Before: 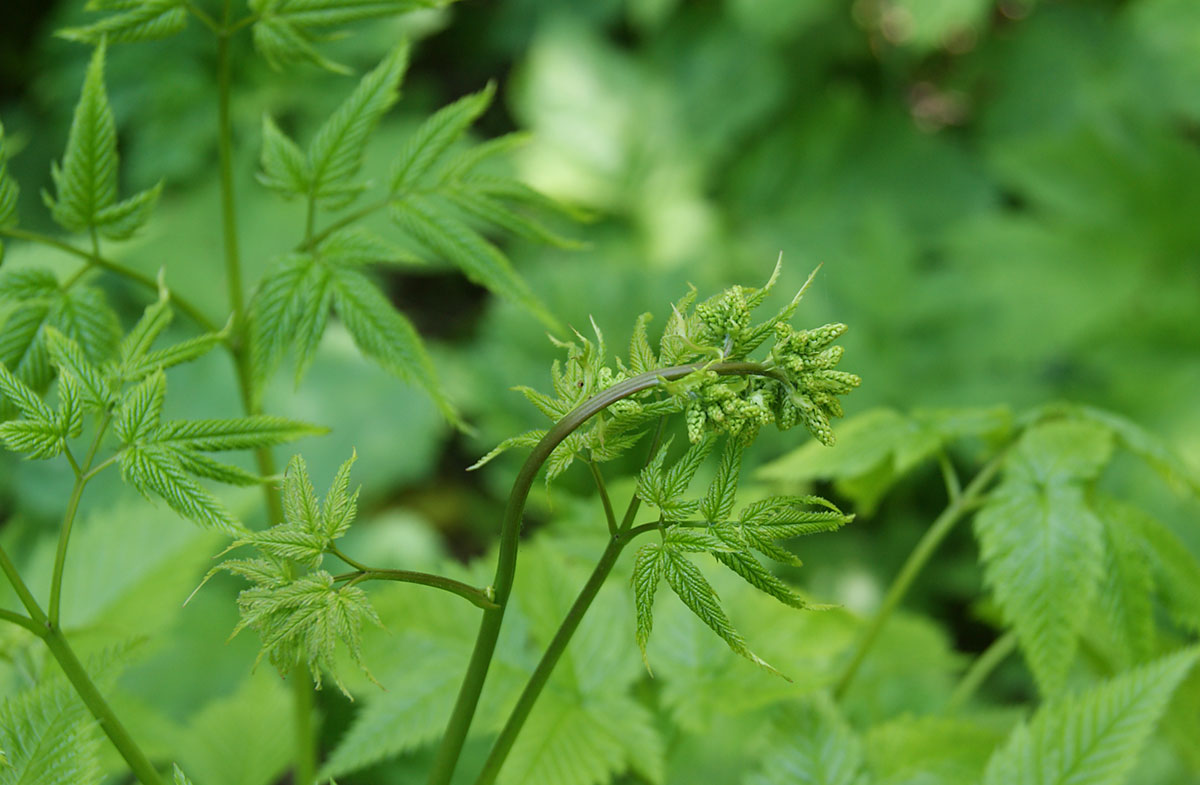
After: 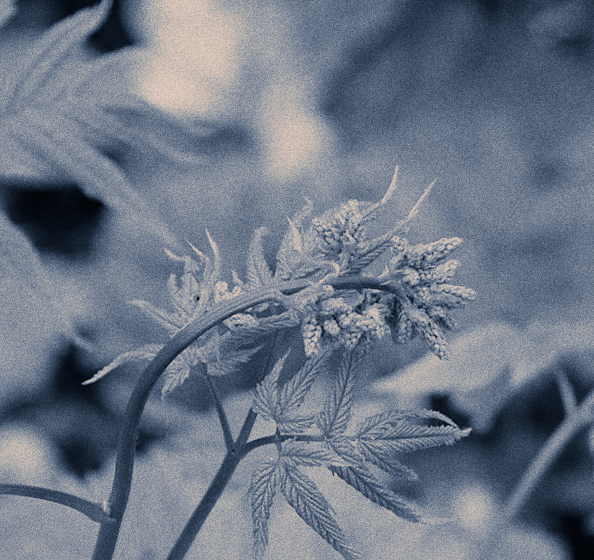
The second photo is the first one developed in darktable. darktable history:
filmic rgb: black relative exposure -7.65 EV, white relative exposure 4.56 EV, hardness 3.61, color science v6 (2022)
crop: left 32.075%, top 10.976%, right 18.355%, bottom 17.596%
exposure: compensate highlight preservation false
grain: coarseness 0.09 ISO, strength 40%
monochrome: on, module defaults
split-toning: shadows › hue 226.8°, shadows › saturation 0.56, highlights › hue 28.8°, balance -40, compress 0%
contrast brightness saturation: saturation -0.05
